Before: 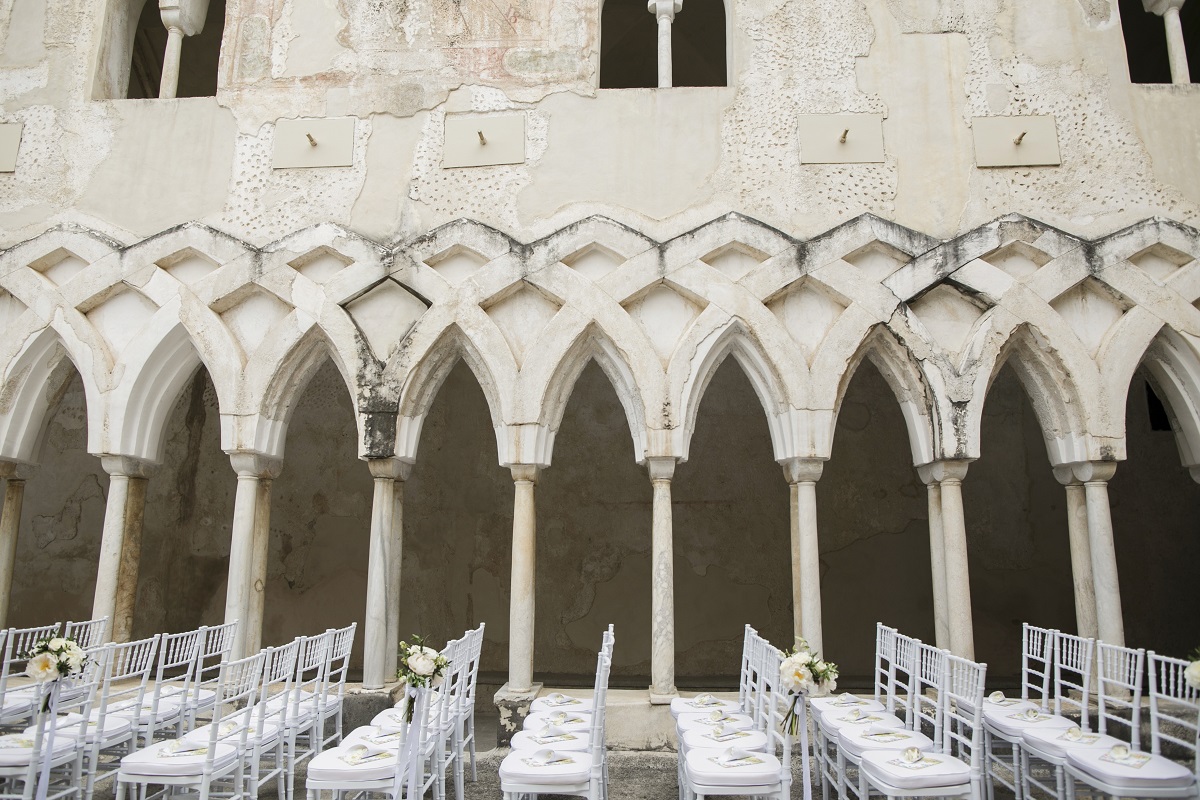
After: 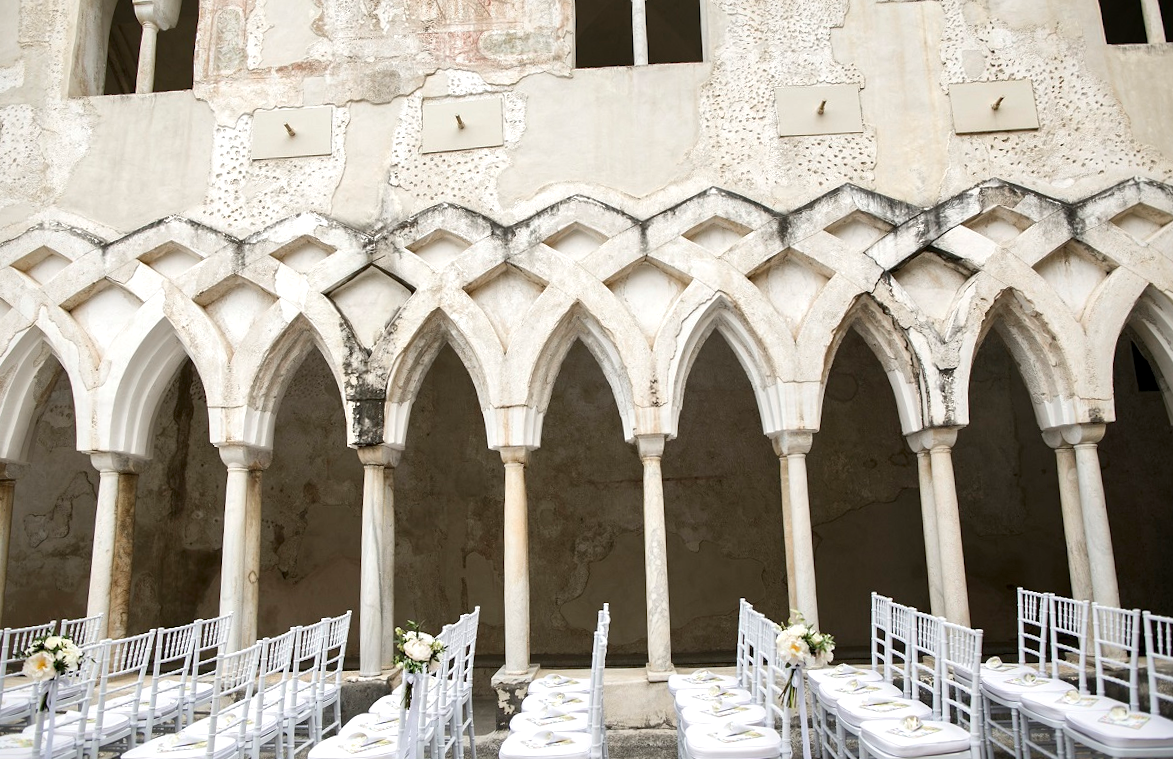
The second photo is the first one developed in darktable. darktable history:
rotate and perspective: rotation -2°, crop left 0.022, crop right 0.978, crop top 0.049, crop bottom 0.951
exposure: exposure 0.15 EV, compensate highlight preservation false
local contrast: mode bilateral grid, contrast 70, coarseness 75, detail 180%, midtone range 0.2
